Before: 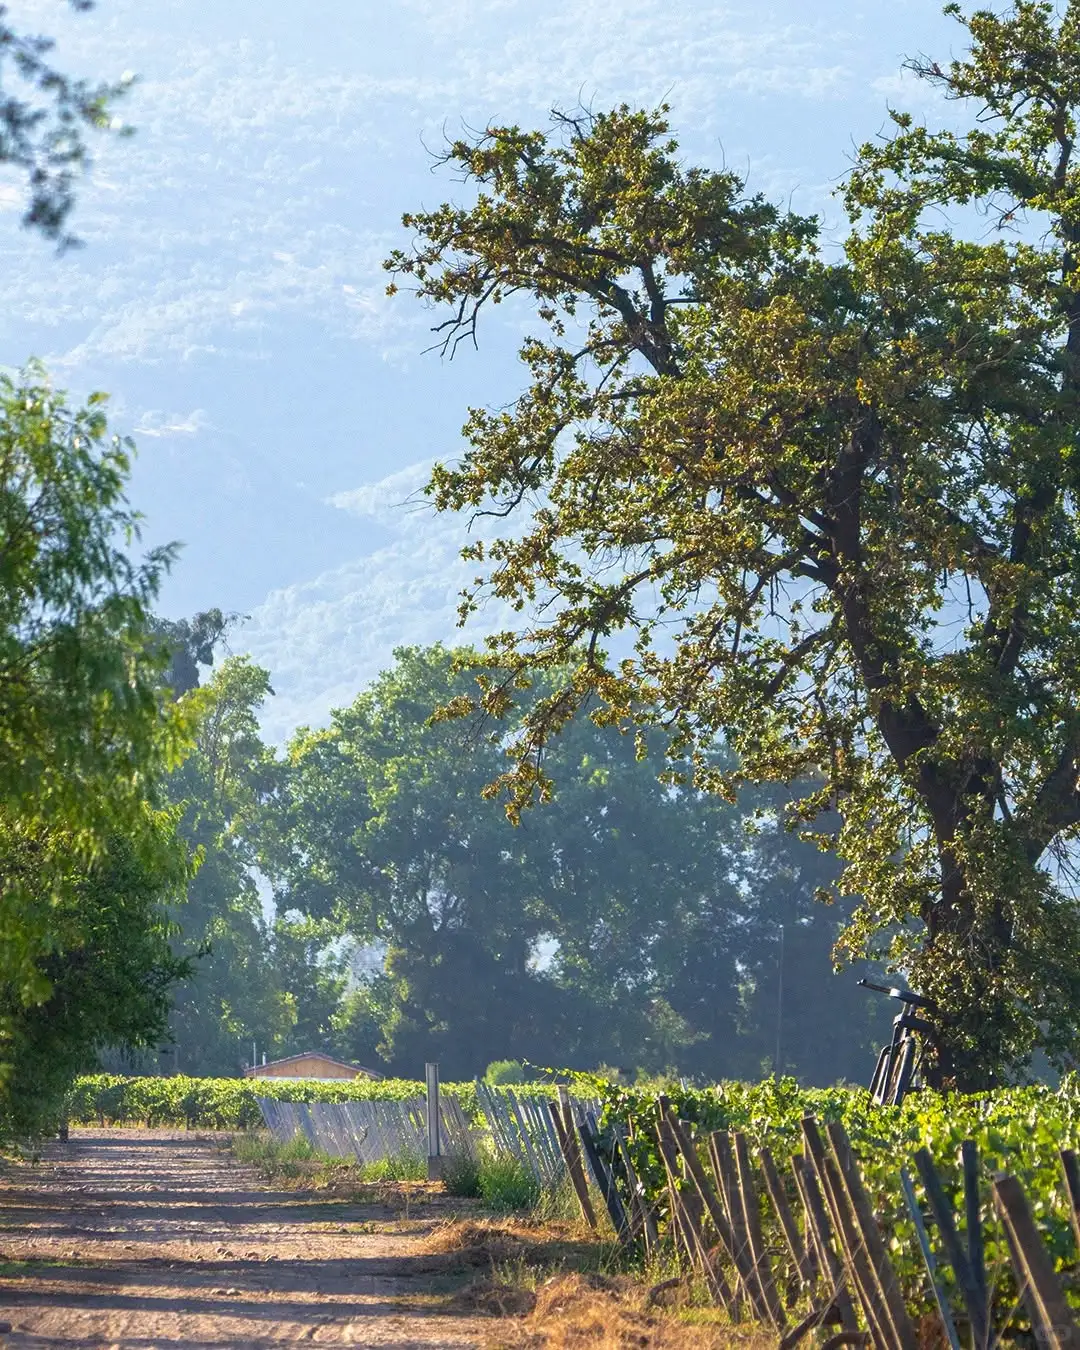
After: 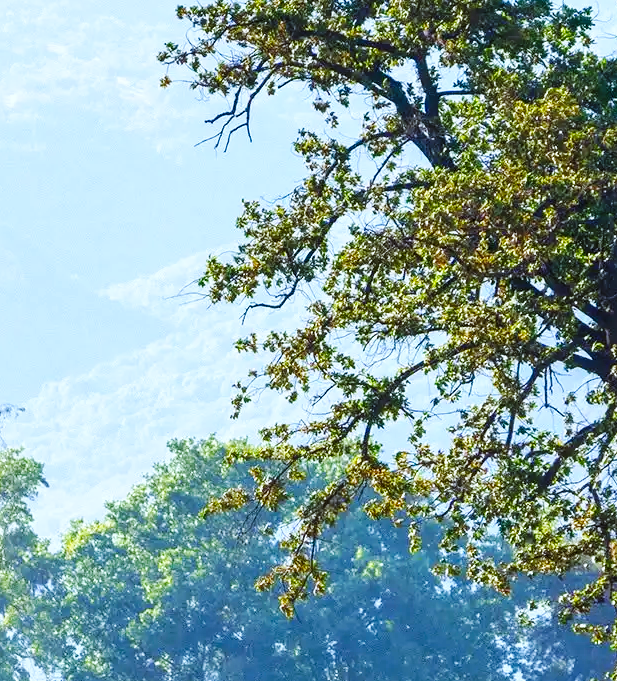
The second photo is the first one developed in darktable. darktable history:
base curve: curves: ch0 [(0, 0) (0.032, 0.025) (0.121, 0.166) (0.206, 0.329) (0.605, 0.79) (1, 1)], preserve colors none
contrast brightness saturation: contrast 0.04, saturation 0.16
white balance: red 0.924, blue 1.095
local contrast: highlights 100%, shadows 100%, detail 120%, midtone range 0.2
crop: left 20.932%, top 15.471%, right 21.848%, bottom 34.081%
